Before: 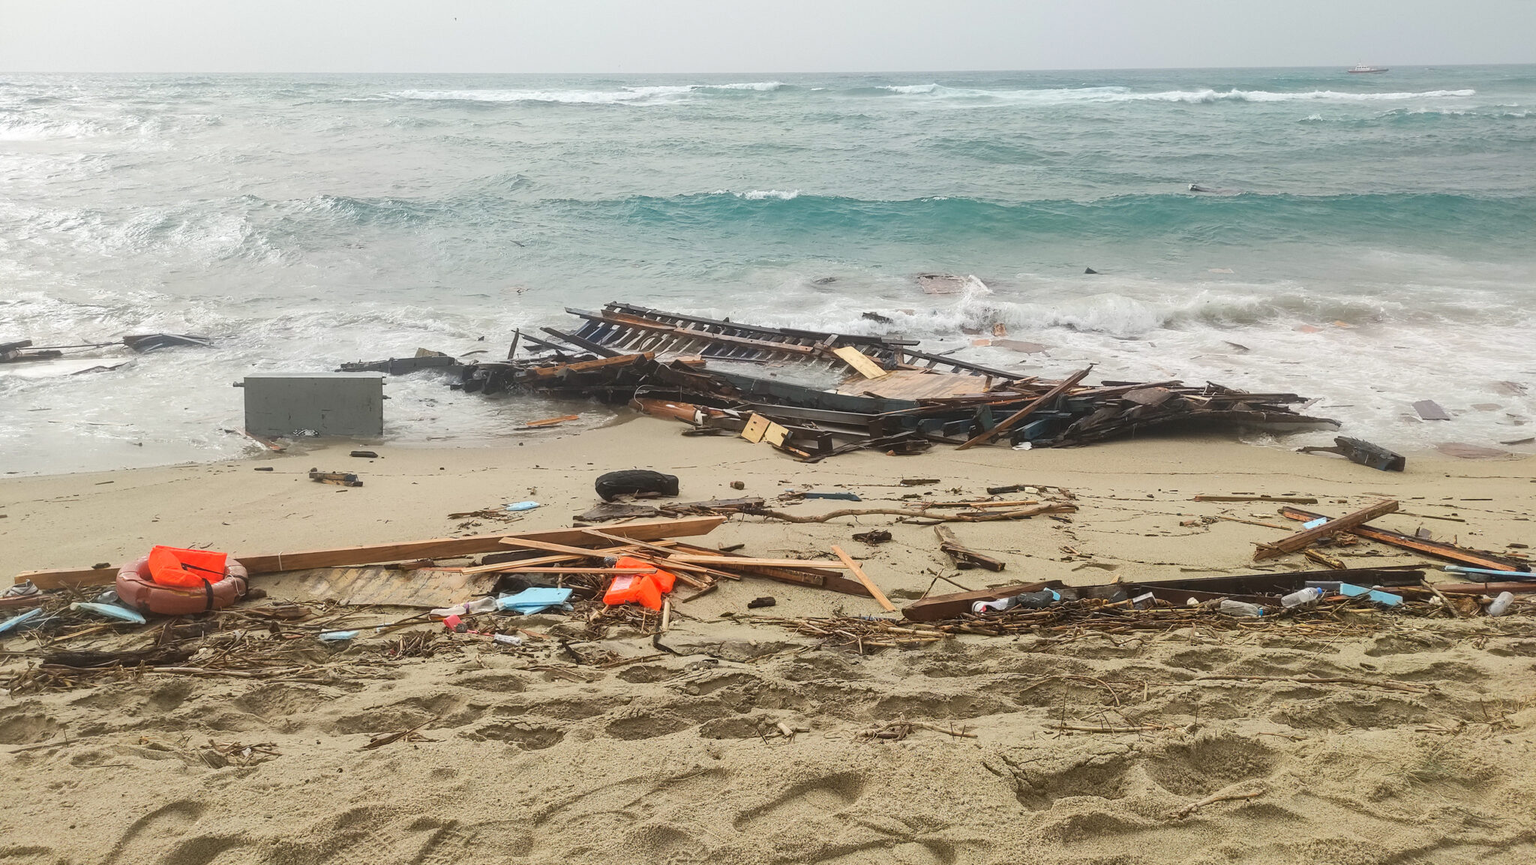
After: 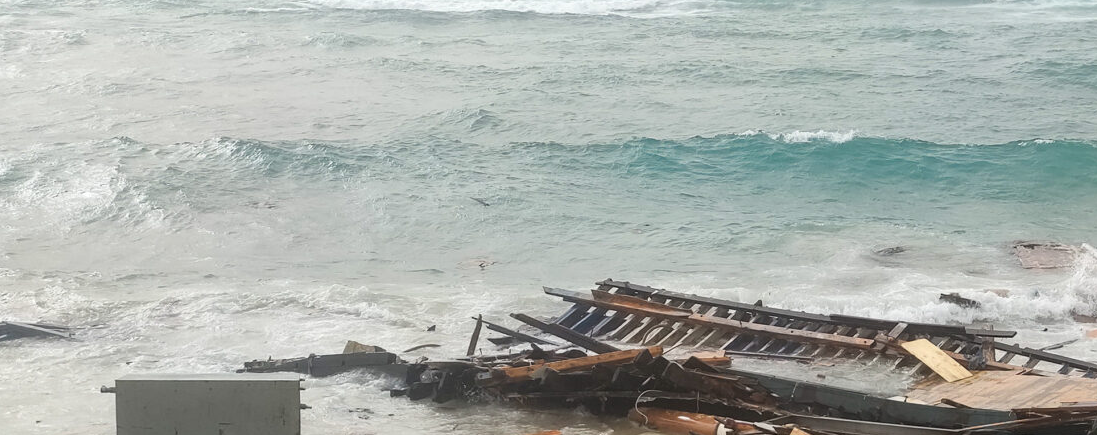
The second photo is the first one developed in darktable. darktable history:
crop: left 10.28%, top 10.739%, right 36.116%, bottom 51.496%
contrast brightness saturation: saturation -0.05
